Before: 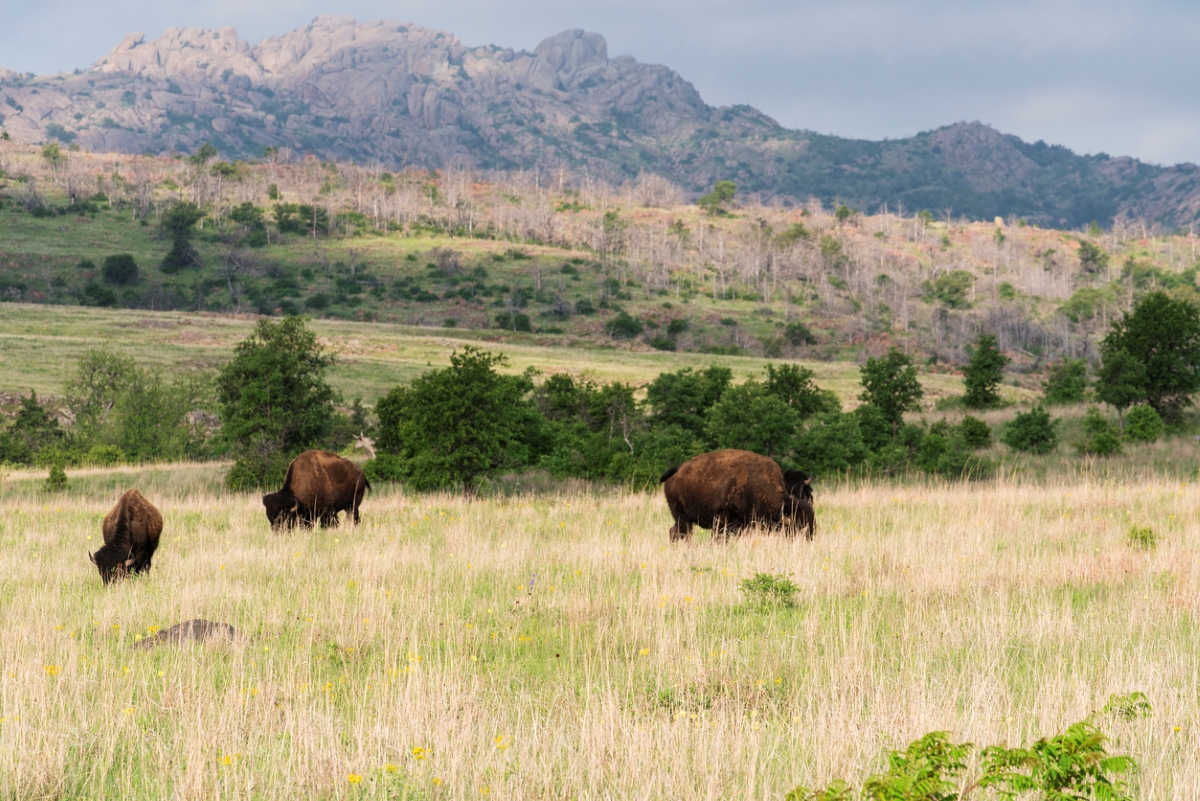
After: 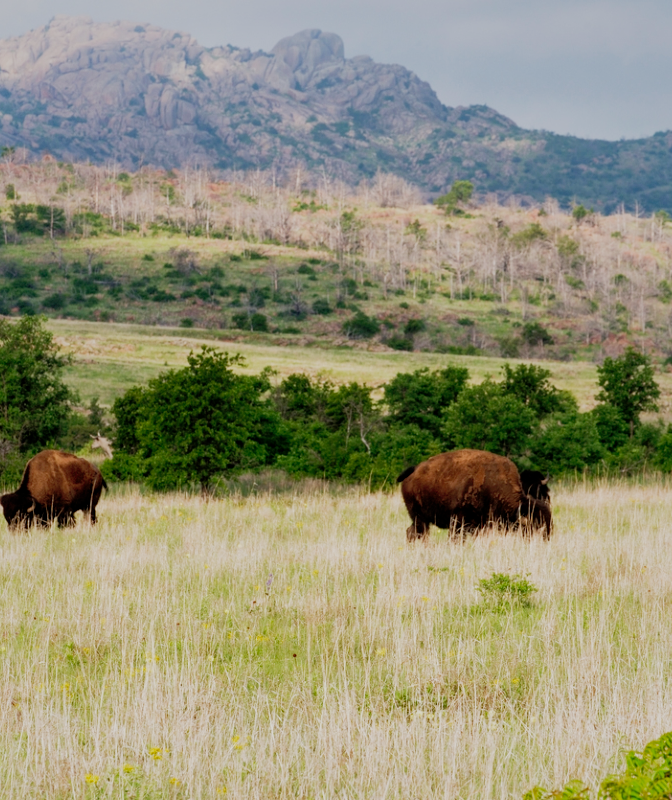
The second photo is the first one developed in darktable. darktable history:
shadows and highlights: highlights color adjustment 52.87%
contrast brightness saturation: saturation -0.054
crop: left 21.962%, right 22.011%, bottom 0.011%
filmic rgb: middle gray luminance 12.99%, black relative exposure -10.11 EV, white relative exposure 3.46 EV, target black luminance 0%, hardness 5.77, latitude 44.74%, contrast 1.215, highlights saturation mix 4.4%, shadows ↔ highlights balance 26.83%, preserve chrominance no, color science v5 (2021), contrast in shadows safe, contrast in highlights safe
